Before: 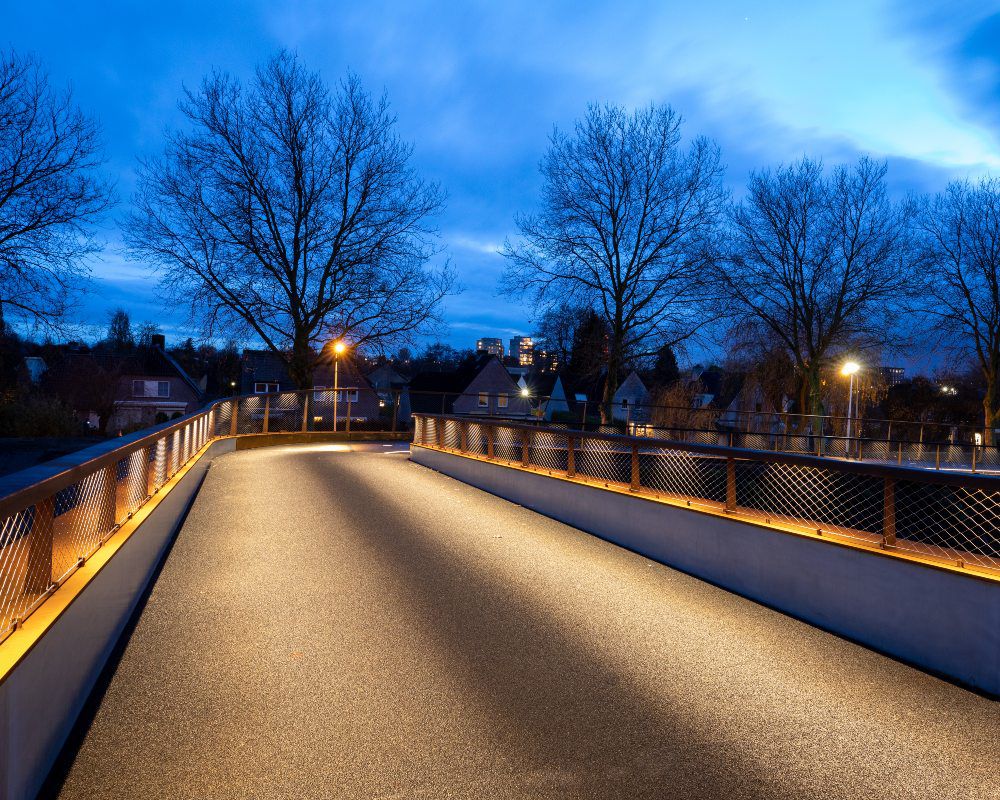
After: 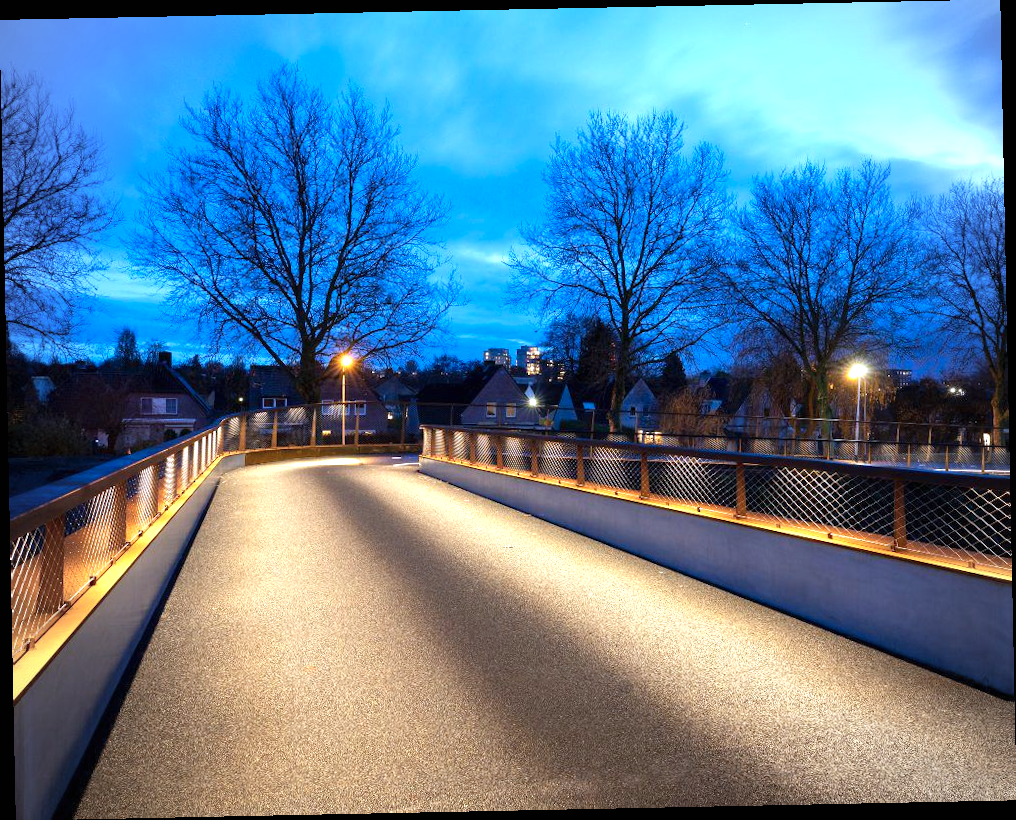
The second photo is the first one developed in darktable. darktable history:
vignetting: fall-off radius 60.92%
rotate and perspective: rotation -1.17°, automatic cropping off
exposure: black level correction 0, exposure 0.7 EV, compensate exposure bias true, compensate highlight preservation false
color calibration: illuminant custom, x 0.368, y 0.373, temperature 4330.32 K
